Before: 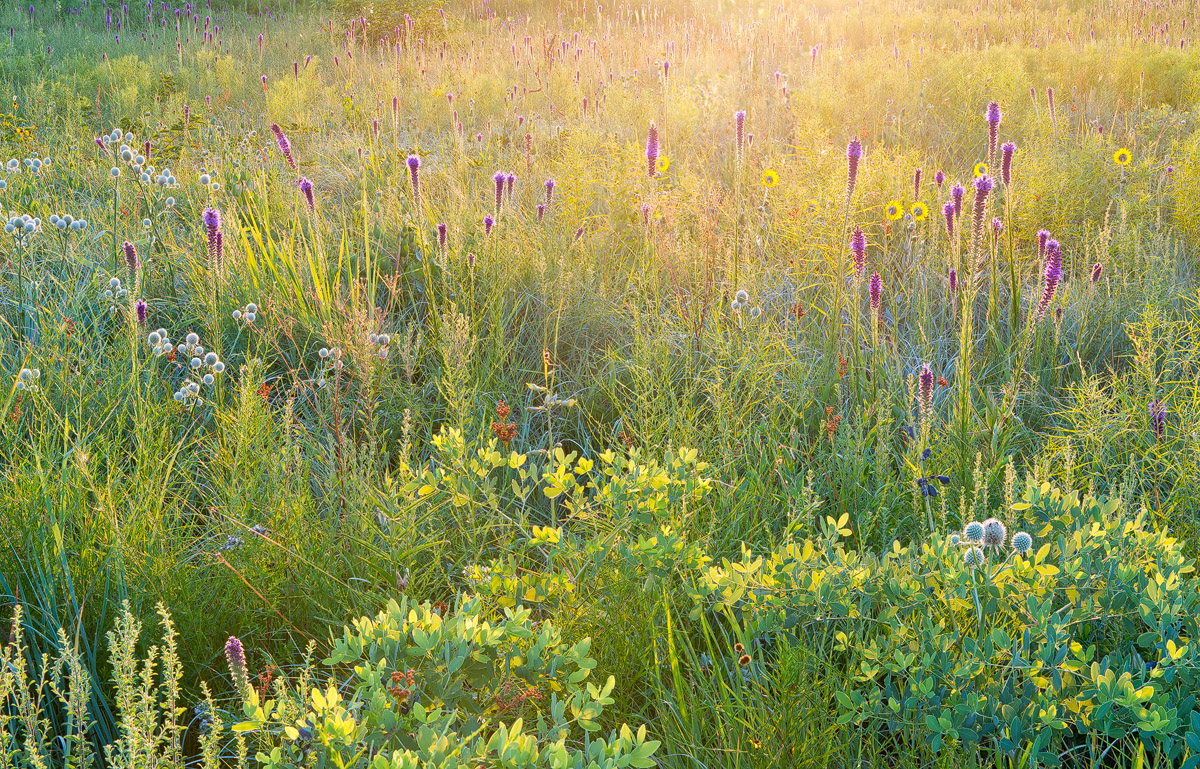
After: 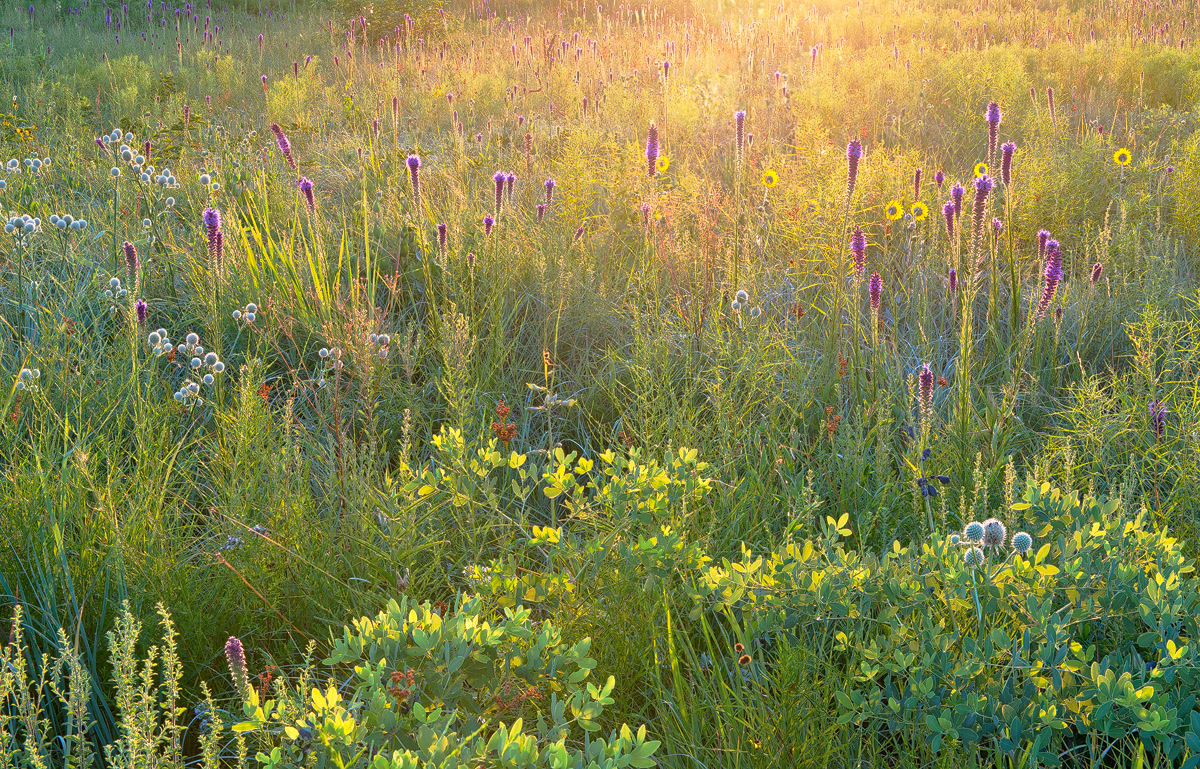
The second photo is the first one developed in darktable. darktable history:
tone curve: curves: ch0 [(0, 0) (0.48, 0.431) (0.7, 0.609) (0.864, 0.854) (1, 1)], preserve colors none
